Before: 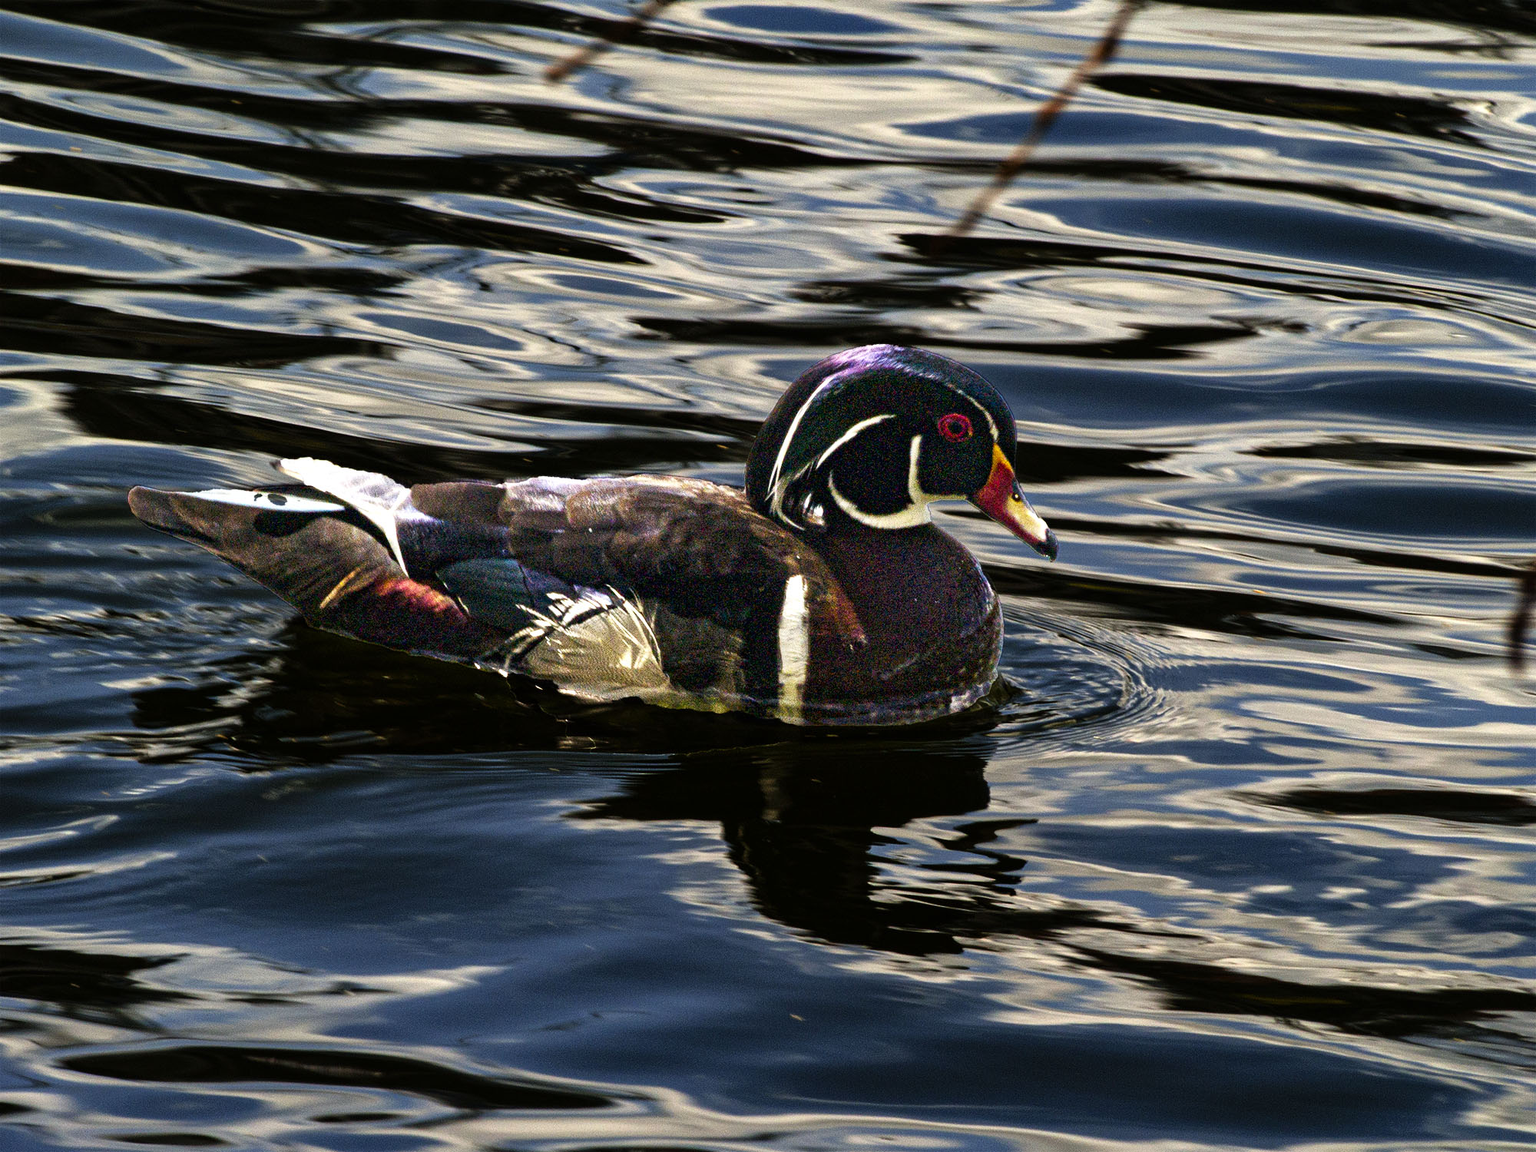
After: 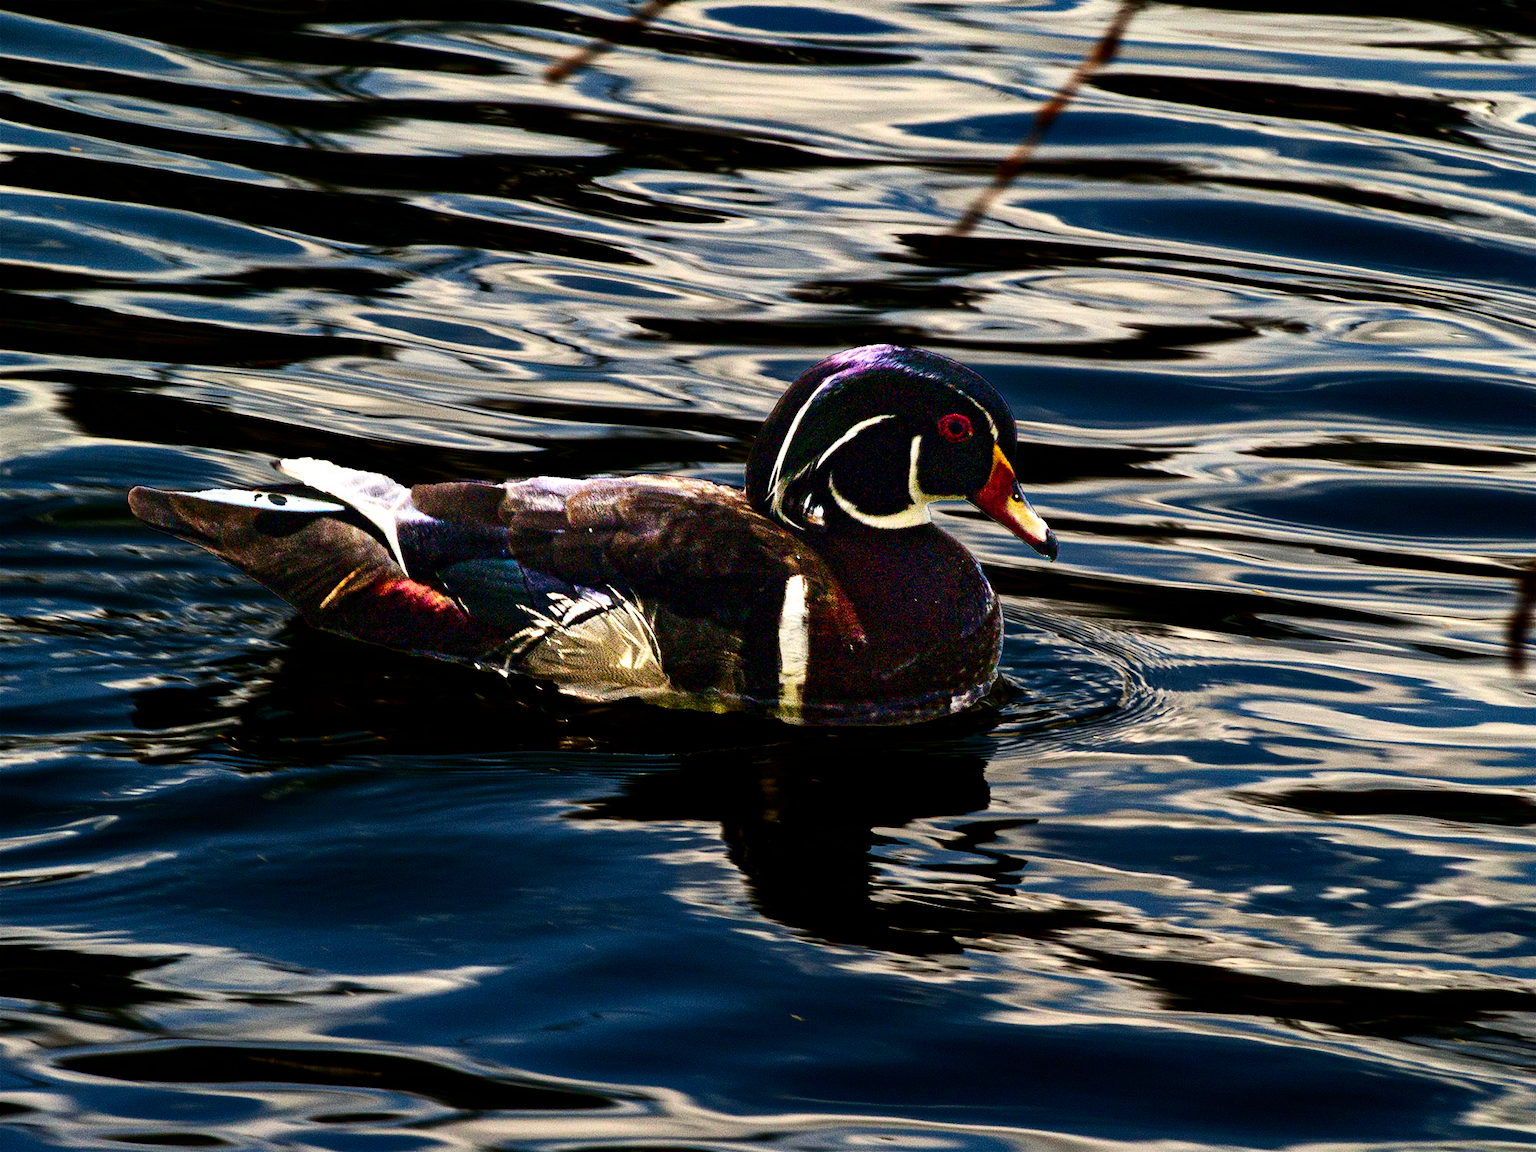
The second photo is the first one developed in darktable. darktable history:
contrast brightness saturation: contrast 0.2, brightness -0.11, saturation 0.1
